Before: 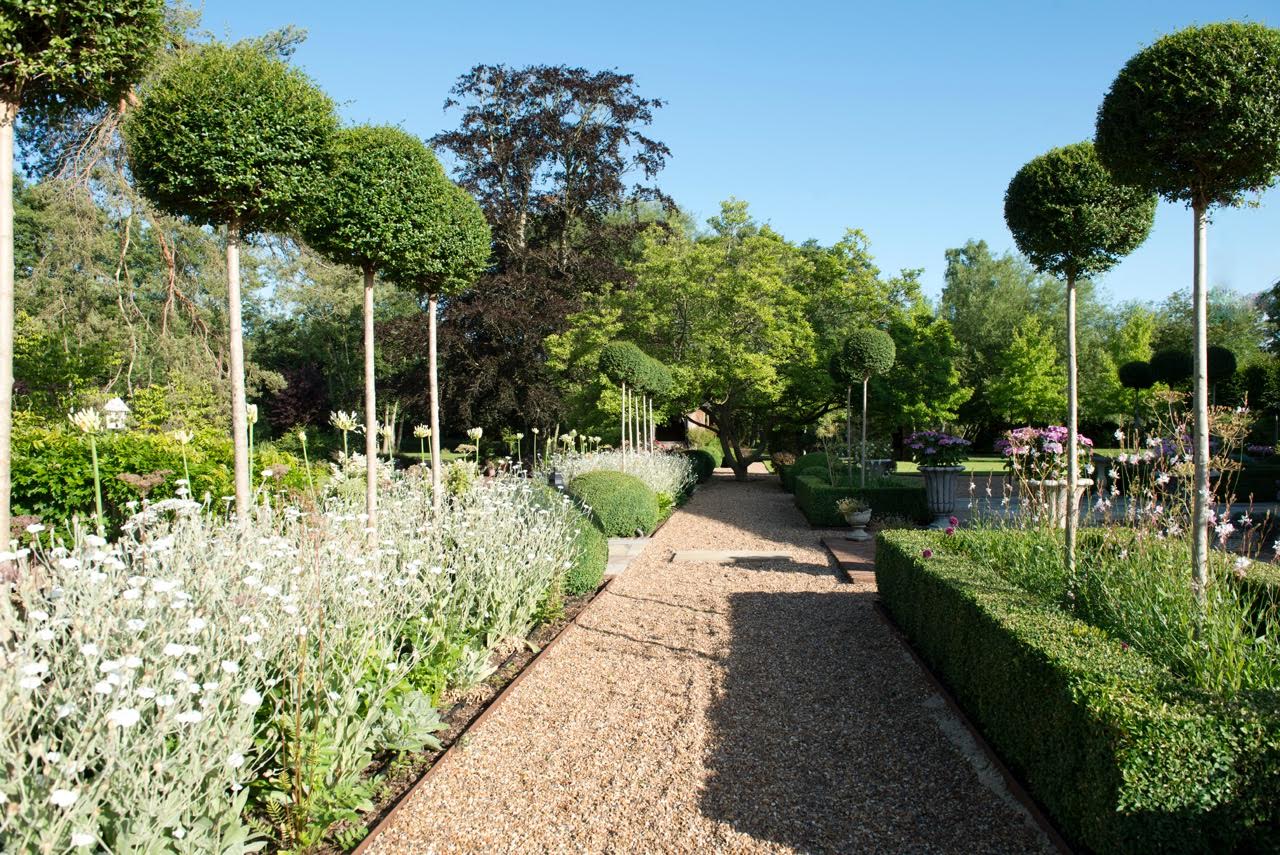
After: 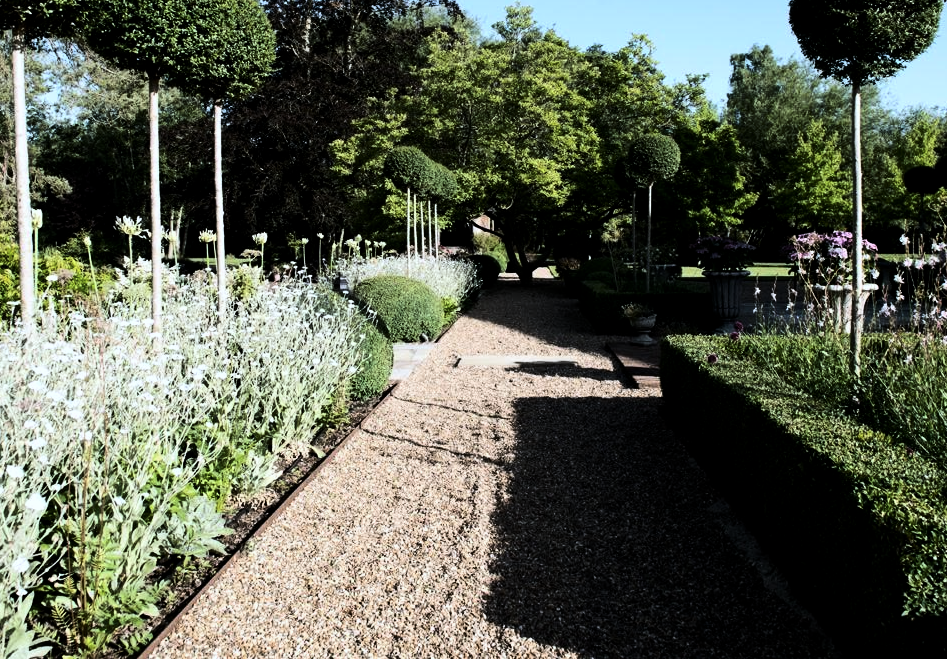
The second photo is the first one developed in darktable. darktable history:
crop: left 16.871%, top 22.857%, right 9.116%
levels: mode automatic, black 8.58%, gray 59.42%, levels [0, 0.445, 1]
white balance: red 0.954, blue 1.079
contrast brightness saturation: contrast 0.28
